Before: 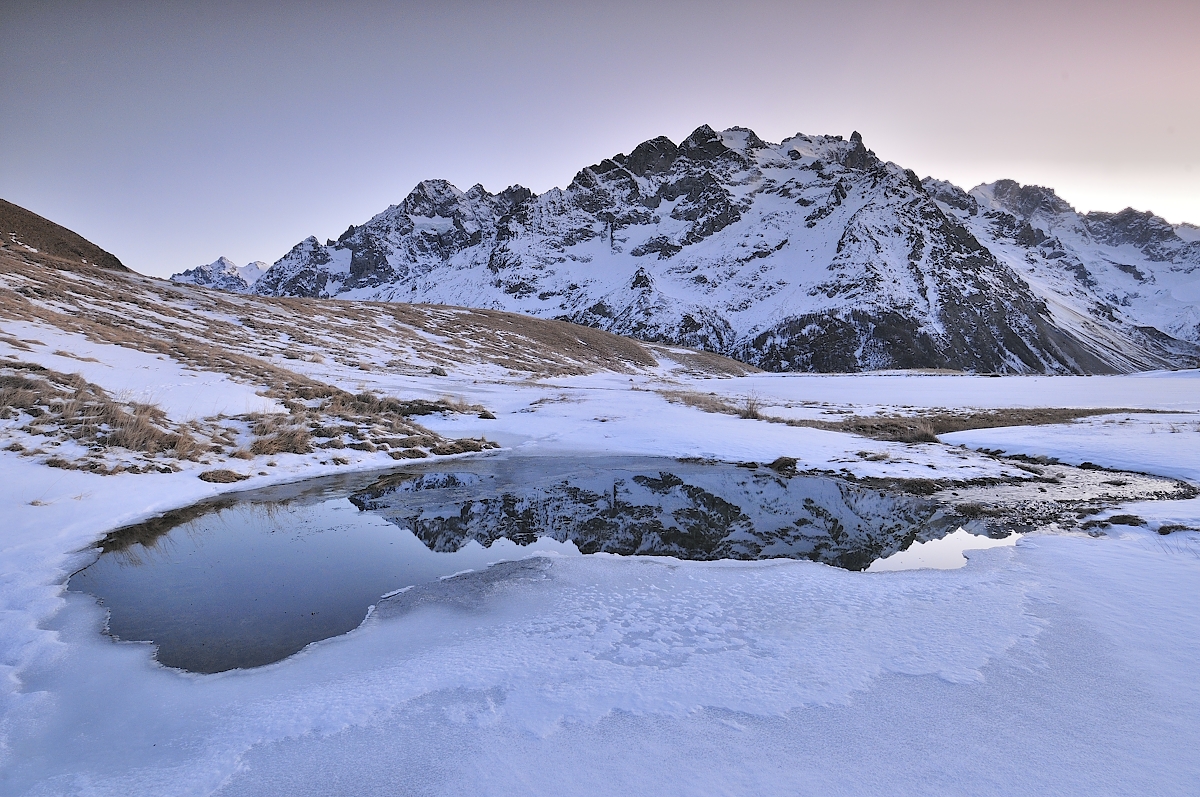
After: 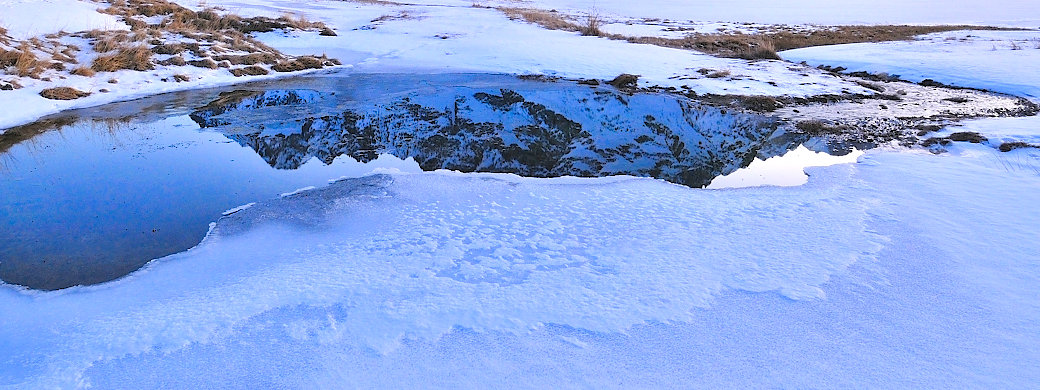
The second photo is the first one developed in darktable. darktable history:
color balance rgb: linear chroma grading › shadows 10%, linear chroma grading › highlights 10%, linear chroma grading › global chroma 15%, linear chroma grading › mid-tones 15%, perceptual saturation grading › global saturation 40%, perceptual saturation grading › highlights -25%, perceptual saturation grading › mid-tones 35%, perceptual saturation grading › shadows 35%, perceptual brilliance grading › global brilliance 11.29%, global vibrance 11.29%
crop and rotate: left 13.306%, top 48.129%, bottom 2.928%
